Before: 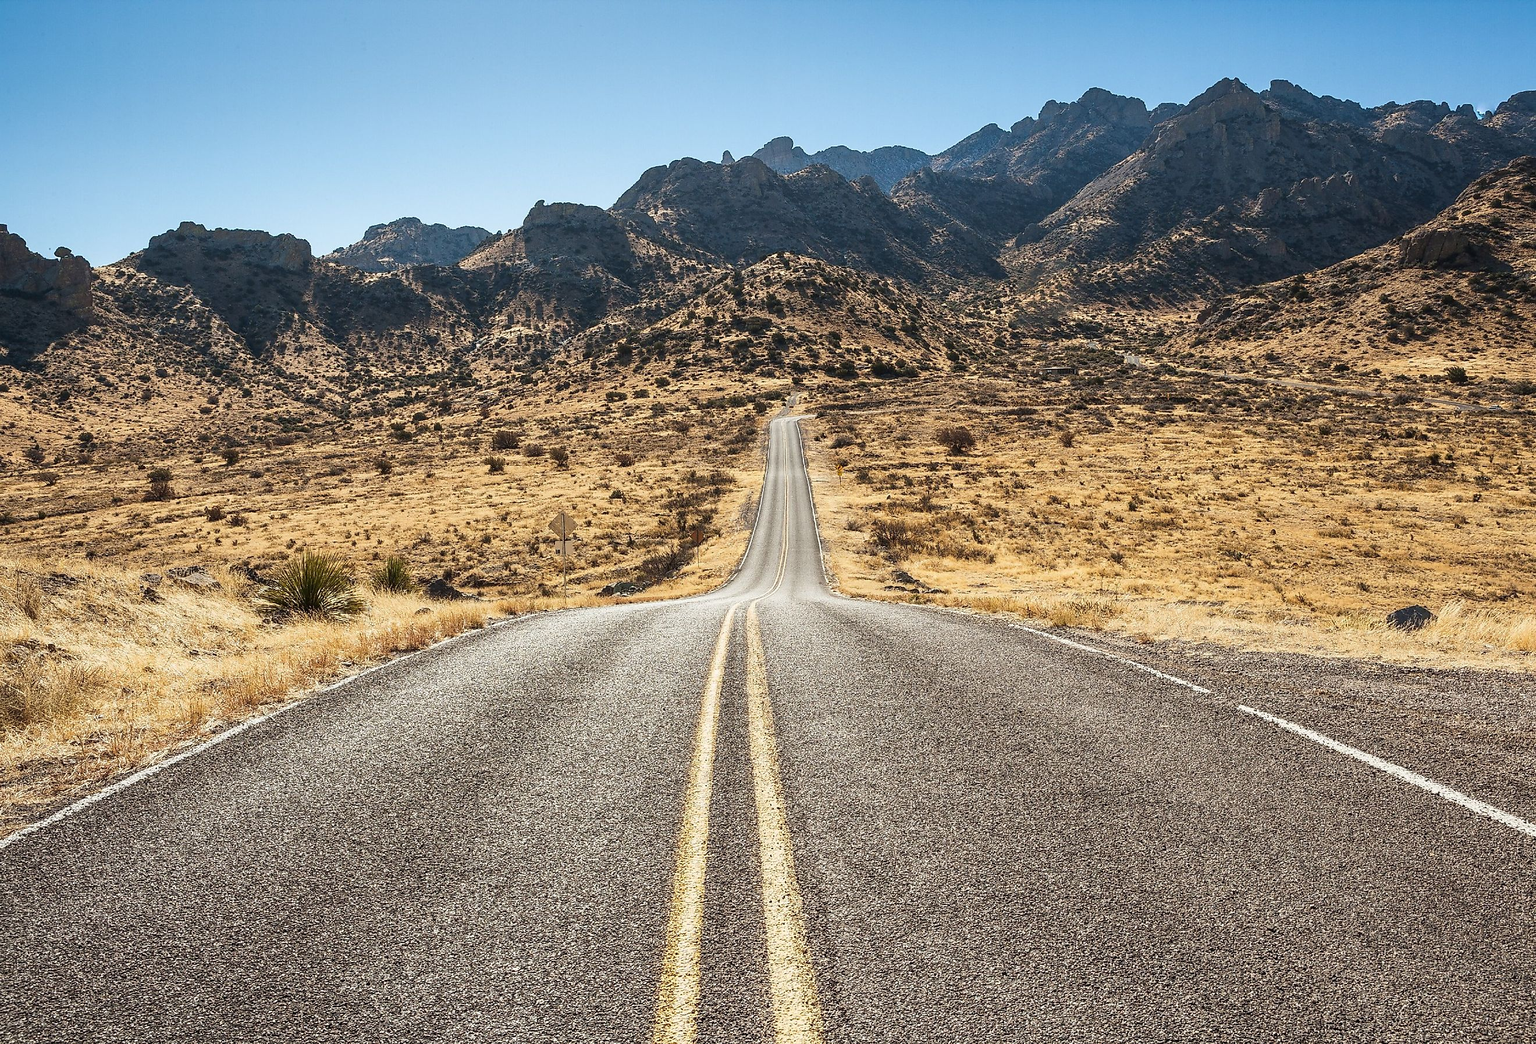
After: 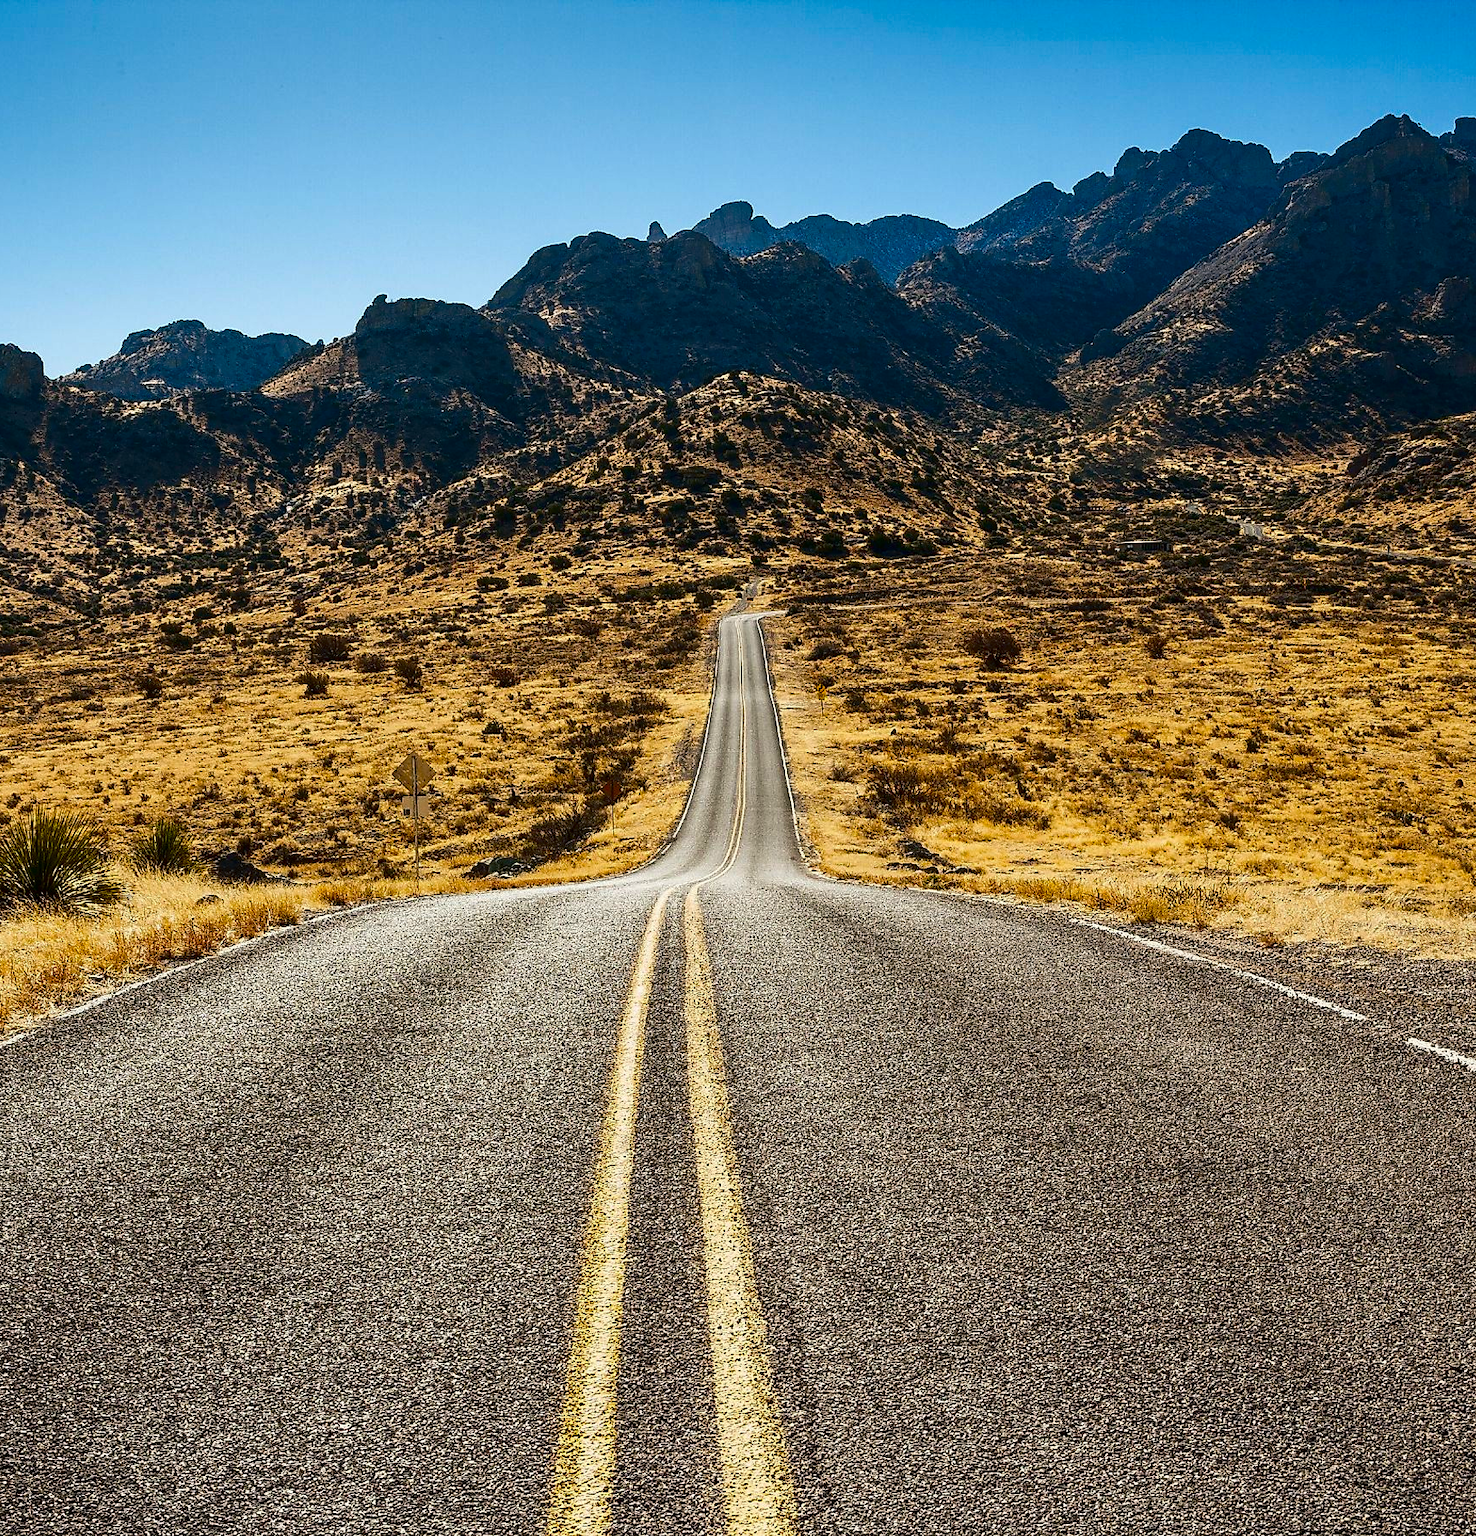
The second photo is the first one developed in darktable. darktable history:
crop and rotate: left 18.388%, right 16.245%
contrast brightness saturation: contrast 0.096, brightness -0.256, saturation 0.142
color balance rgb: shadows lift › chroma 2.012%, shadows lift › hue 222.26°, perceptual saturation grading › global saturation 30.501%
